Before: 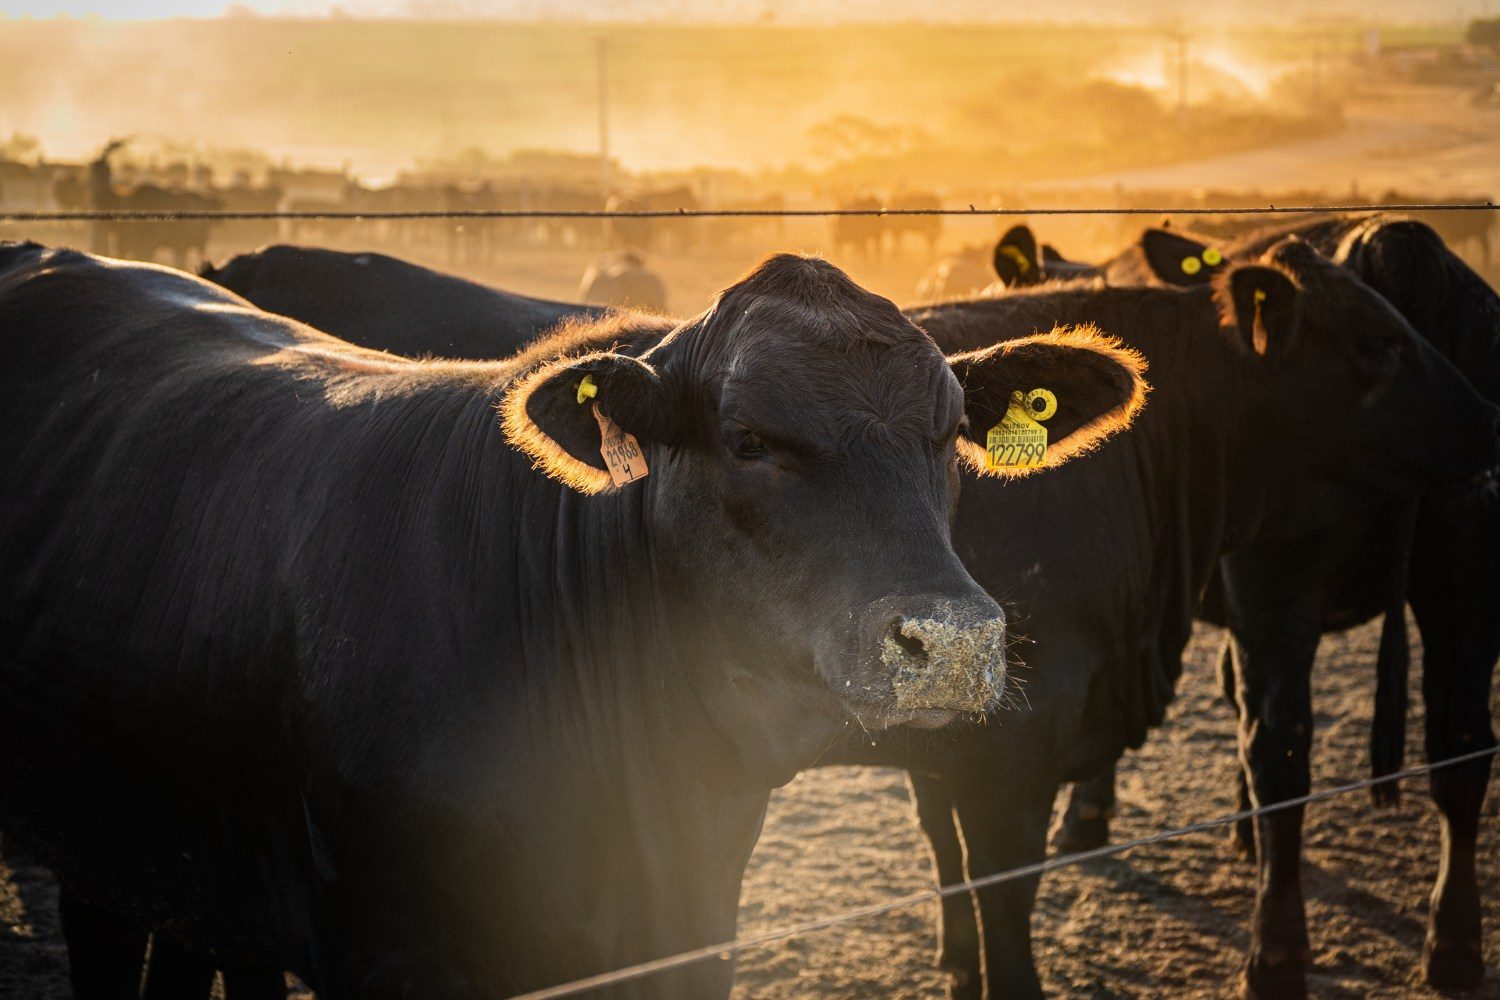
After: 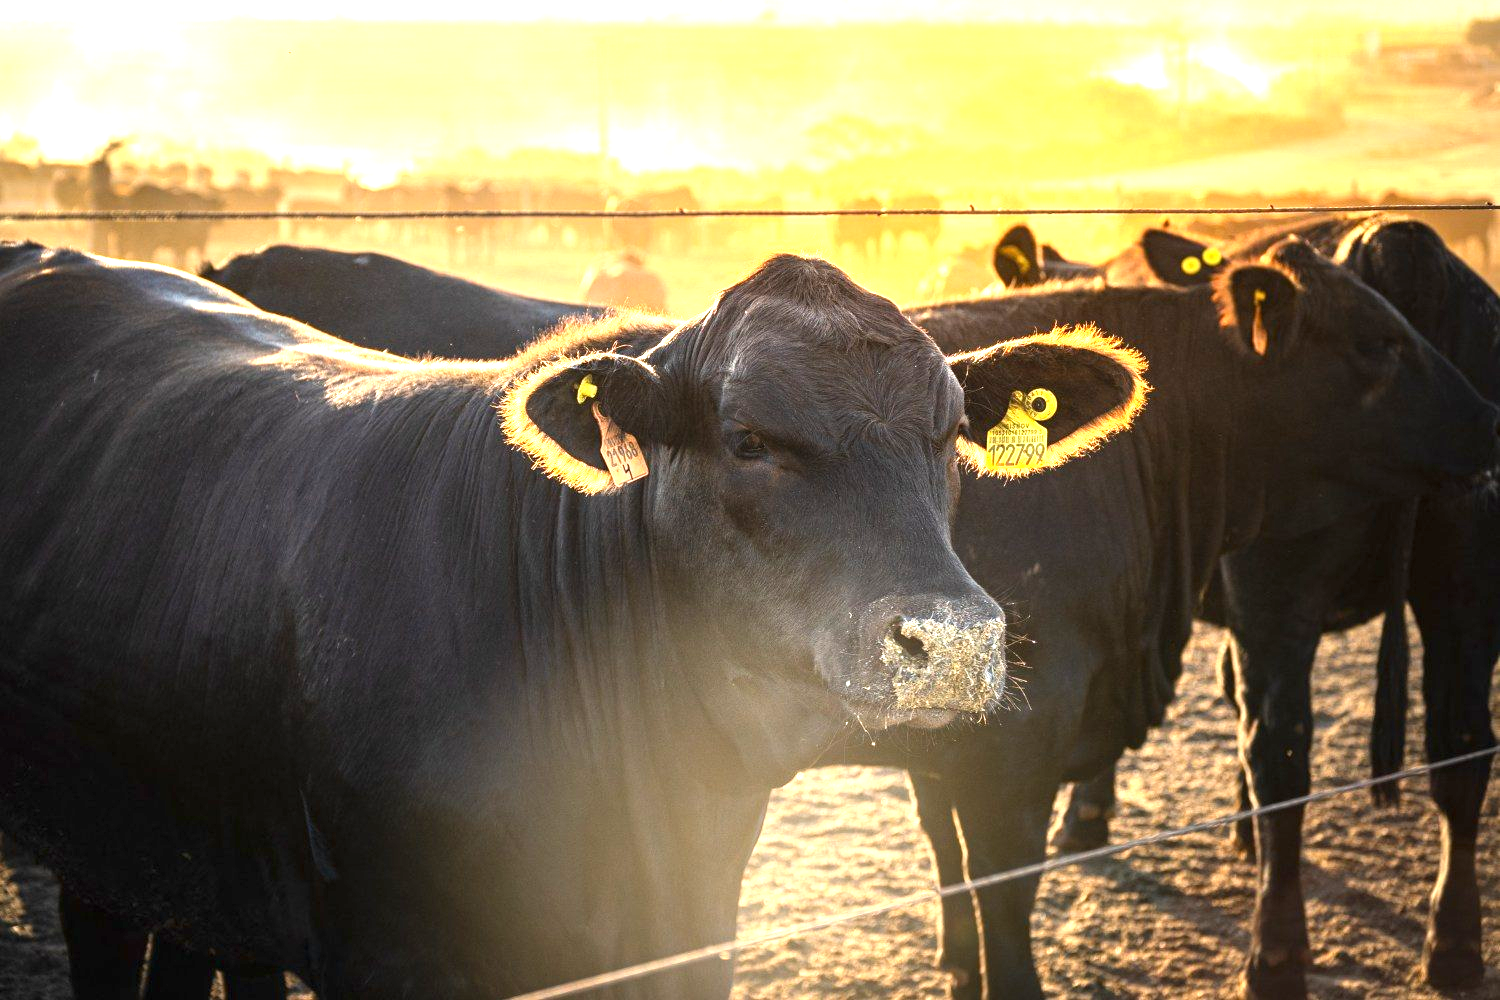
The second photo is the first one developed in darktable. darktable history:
exposure: black level correction 0, exposure 1.458 EV, compensate exposure bias true, compensate highlight preservation false
